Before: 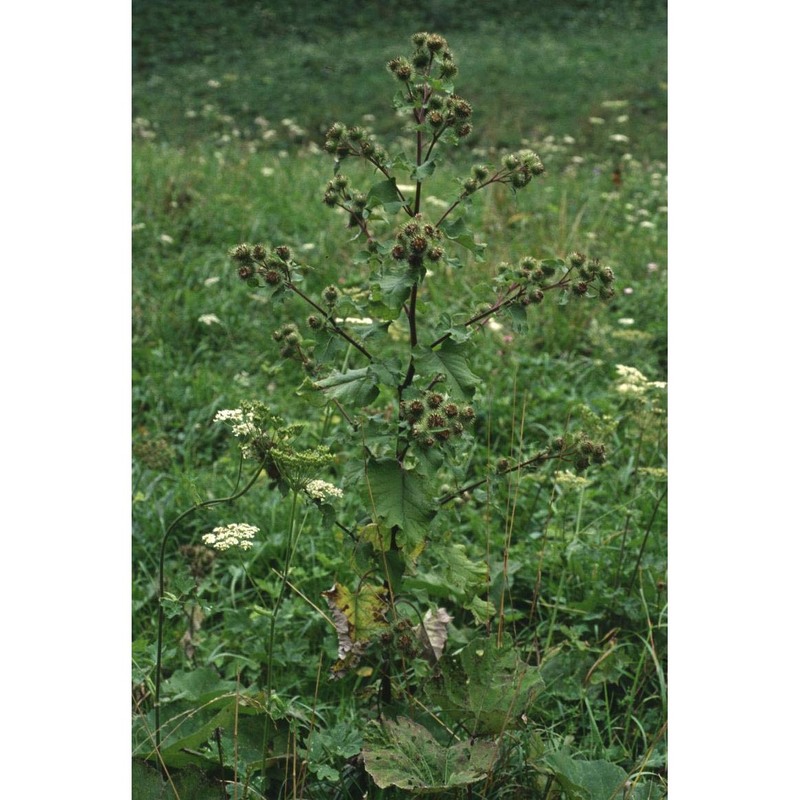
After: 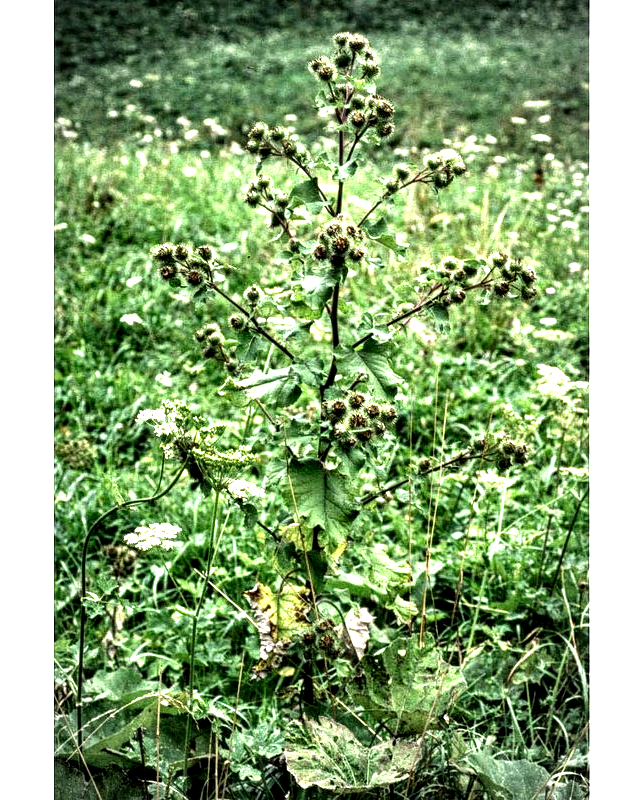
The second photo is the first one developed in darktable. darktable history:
exposure: black level correction 0.001, exposure 1.831 EV, compensate highlight preservation false
local contrast: shadows 159%, detail 224%
crop: left 9.863%, right 12.568%
vignetting: fall-off start 80.74%, fall-off radius 62.33%, automatic ratio true, width/height ratio 1.415, unbound false
